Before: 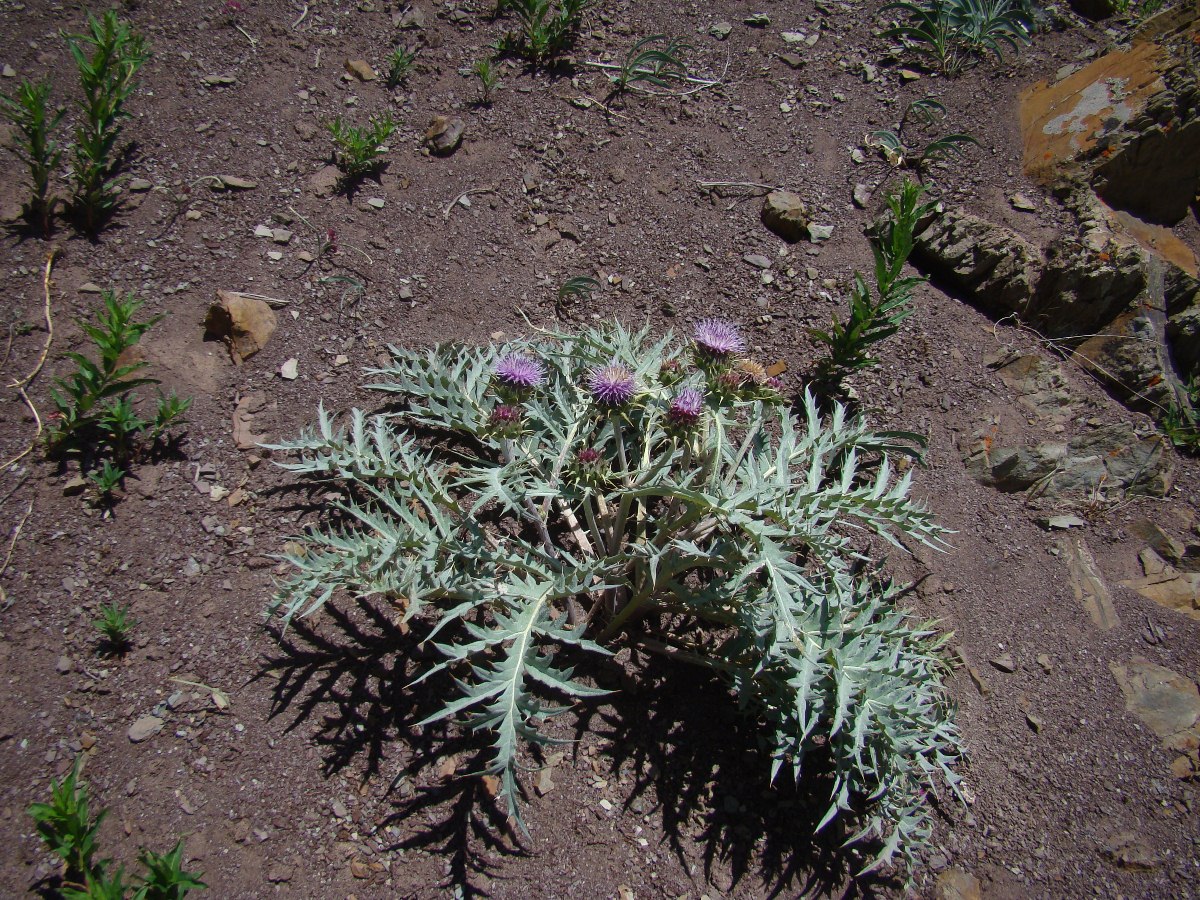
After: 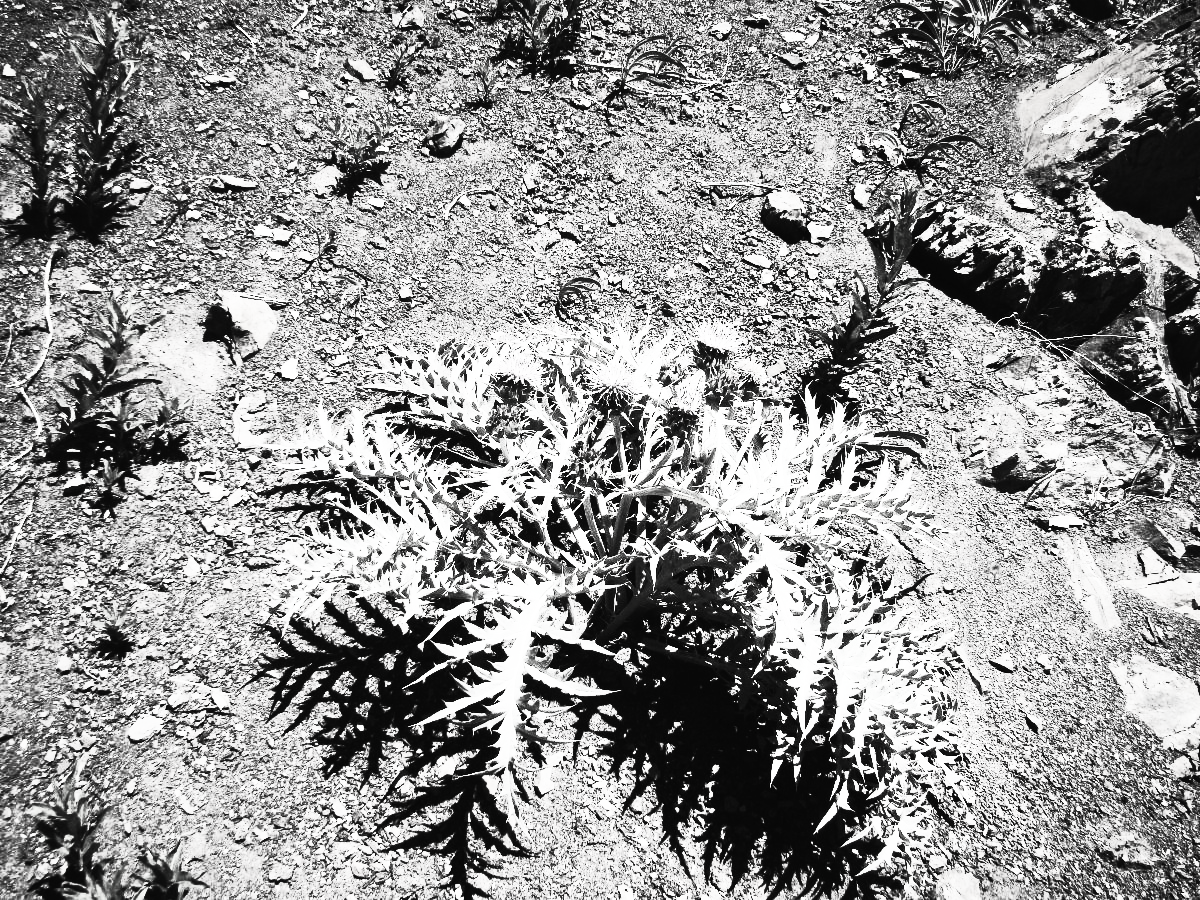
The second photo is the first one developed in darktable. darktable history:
contrast brightness saturation: contrast 0.535, brightness 0.466, saturation -0.984
base curve: curves: ch0 [(0, 0) (0.007, 0.004) (0.027, 0.03) (0.046, 0.07) (0.207, 0.54) (0.442, 0.872) (0.673, 0.972) (1, 1)], preserve colors none
tone curve: curves: ch0 [(0, 0) (0.003, 0.007) (0.011, 0.01) (0.025, 0.016) (0.044, 0.025) (0.069, 0.036) (0.1, 0.052) (0.136, 0.073) (0.177, 0.103) (0.224, 0.135) (0.277, 0.177) (0.335, 0.233) (0.399, 0.303) (0.468, 0.376) (0.543, 0.469) (0.623, 0.581) (0.709, 0.723) (0.801, 0.863) (0.898, 0.938) (1, 1)], color space Lab, linked channels, preserve colors none
